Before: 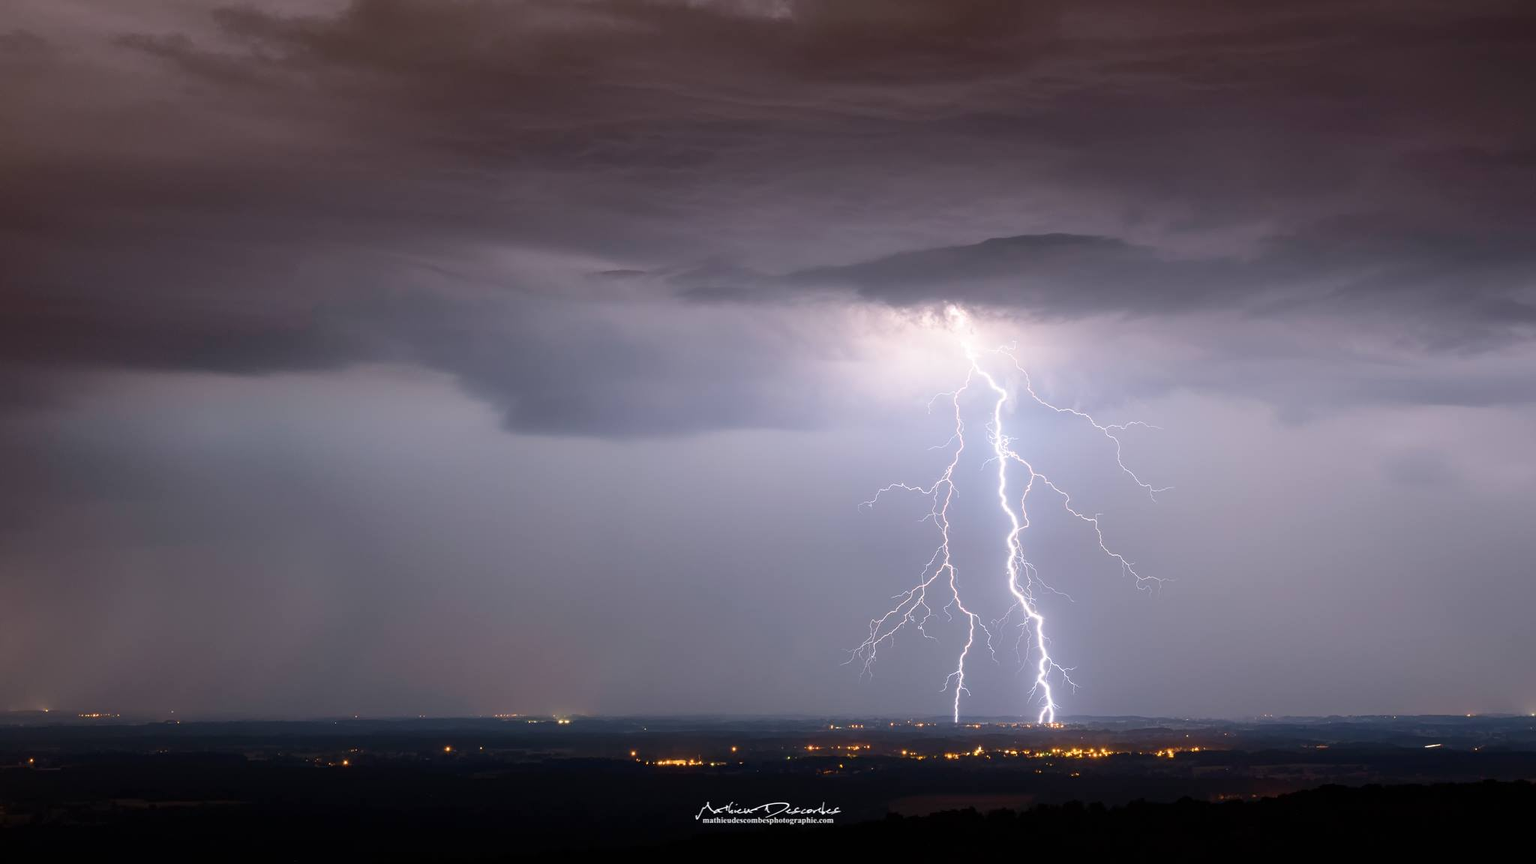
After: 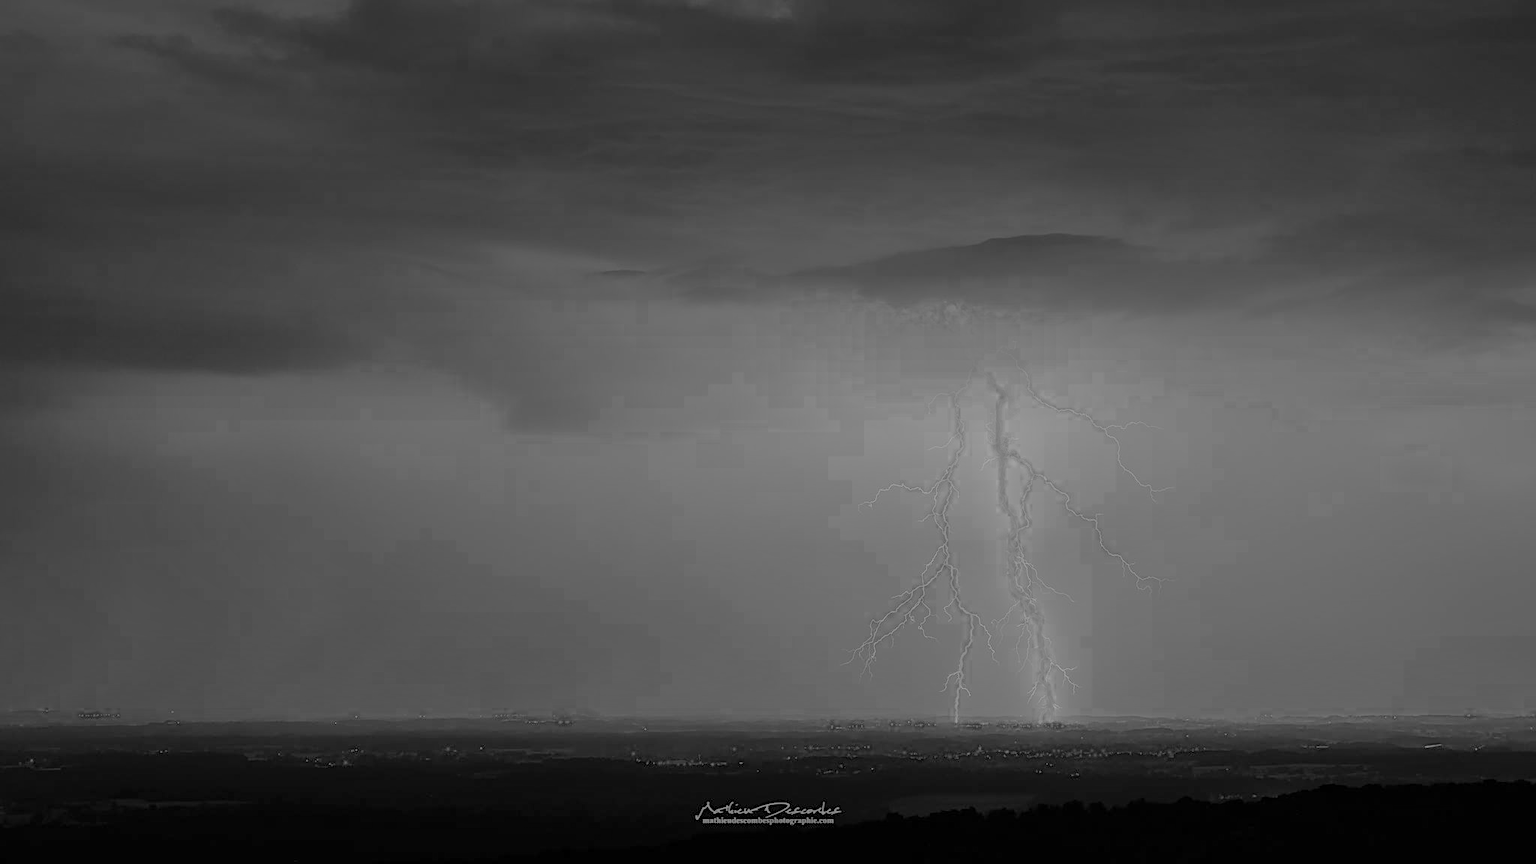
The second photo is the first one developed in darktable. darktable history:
sharpen: on, module defaults
color zones: curves: ch0 [(0.287, 0.048) (0.493, 0.484) (0.737, 0.816)]; ch1 [(0, 0) (0.143, 0) (0.286, 0) (0.429, 0) (0.571, 0) (0.714, 0) (0.857, 0)], mix 40.18%
color correction: highlights a* 14.78, highlights b* 31.8
shadows and highlights: soften with gaussian
